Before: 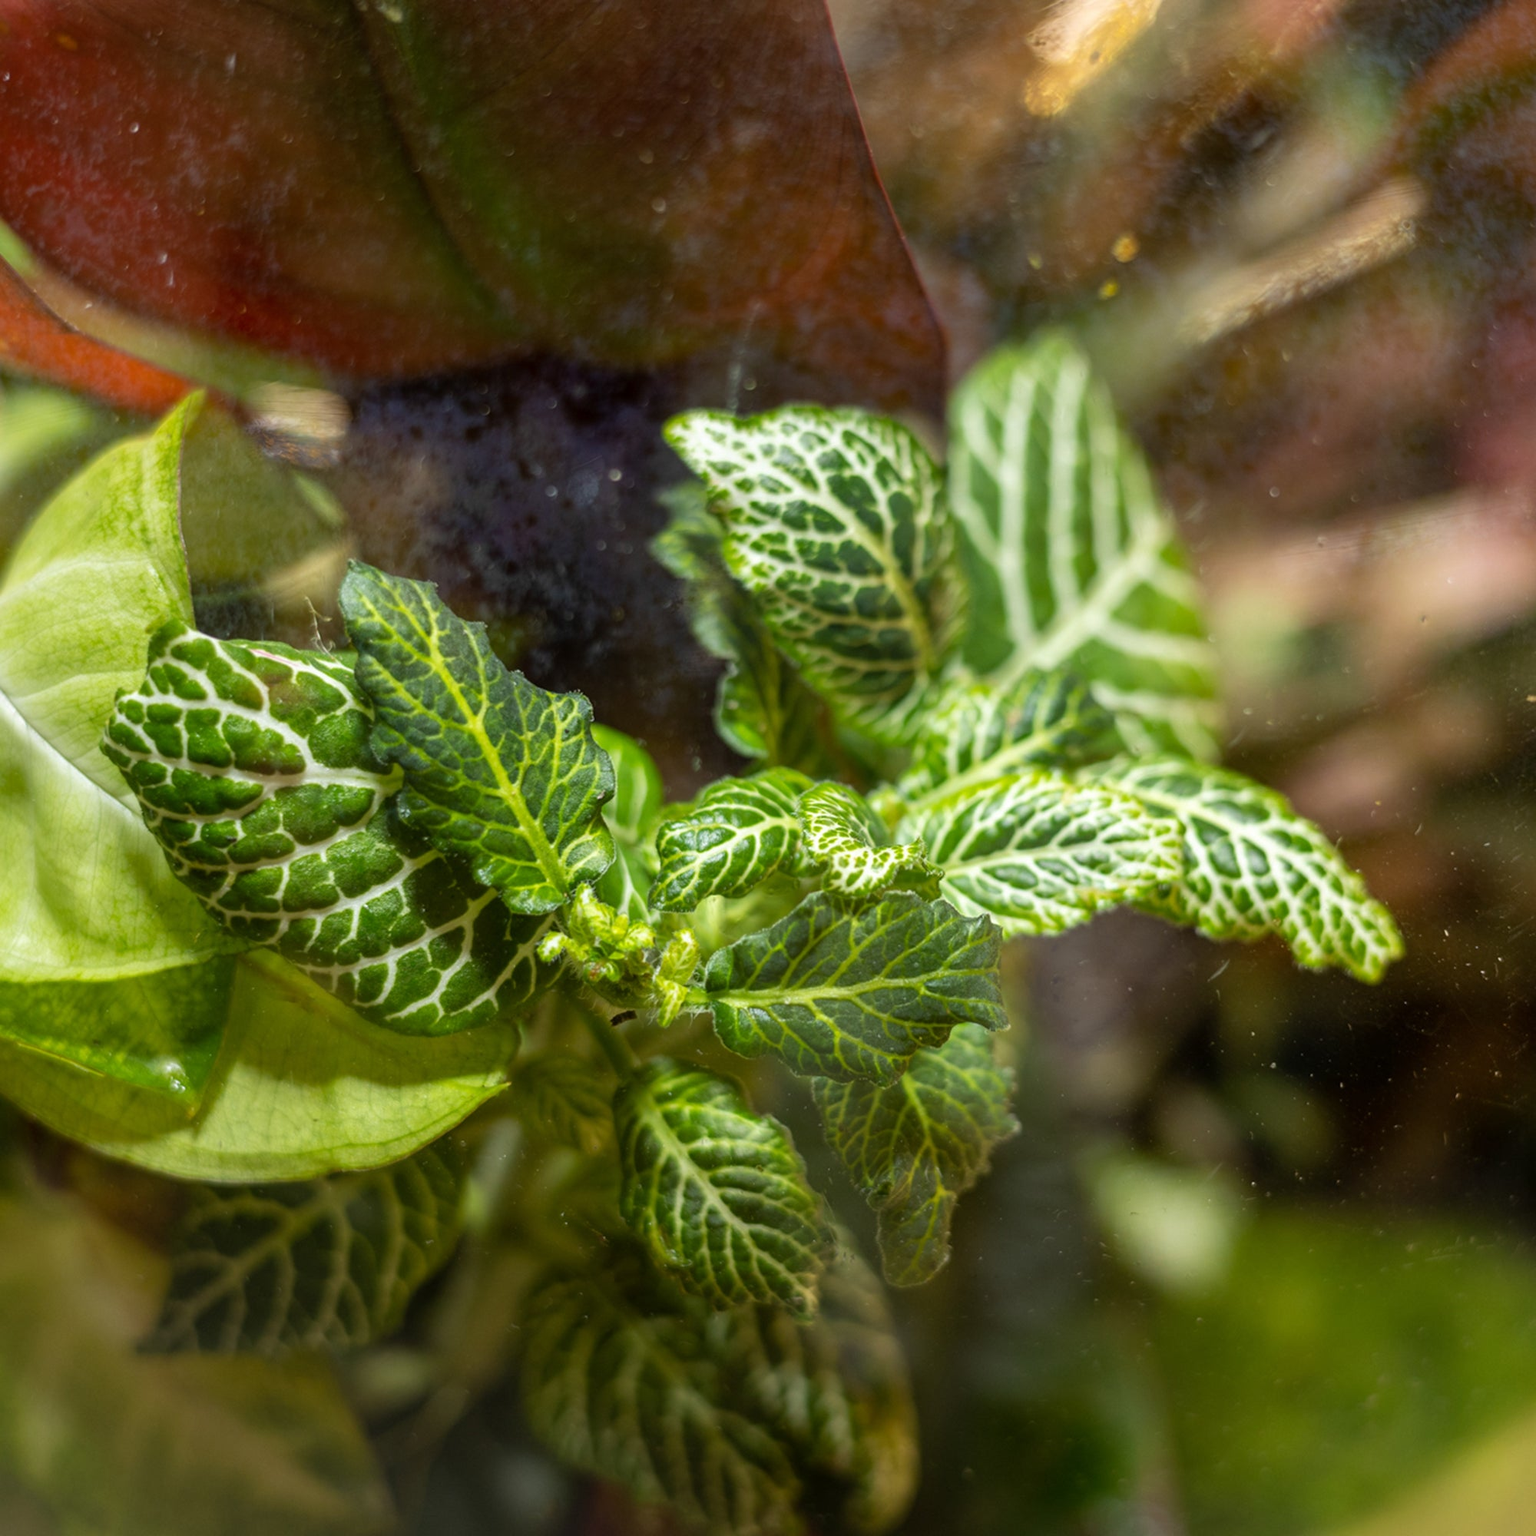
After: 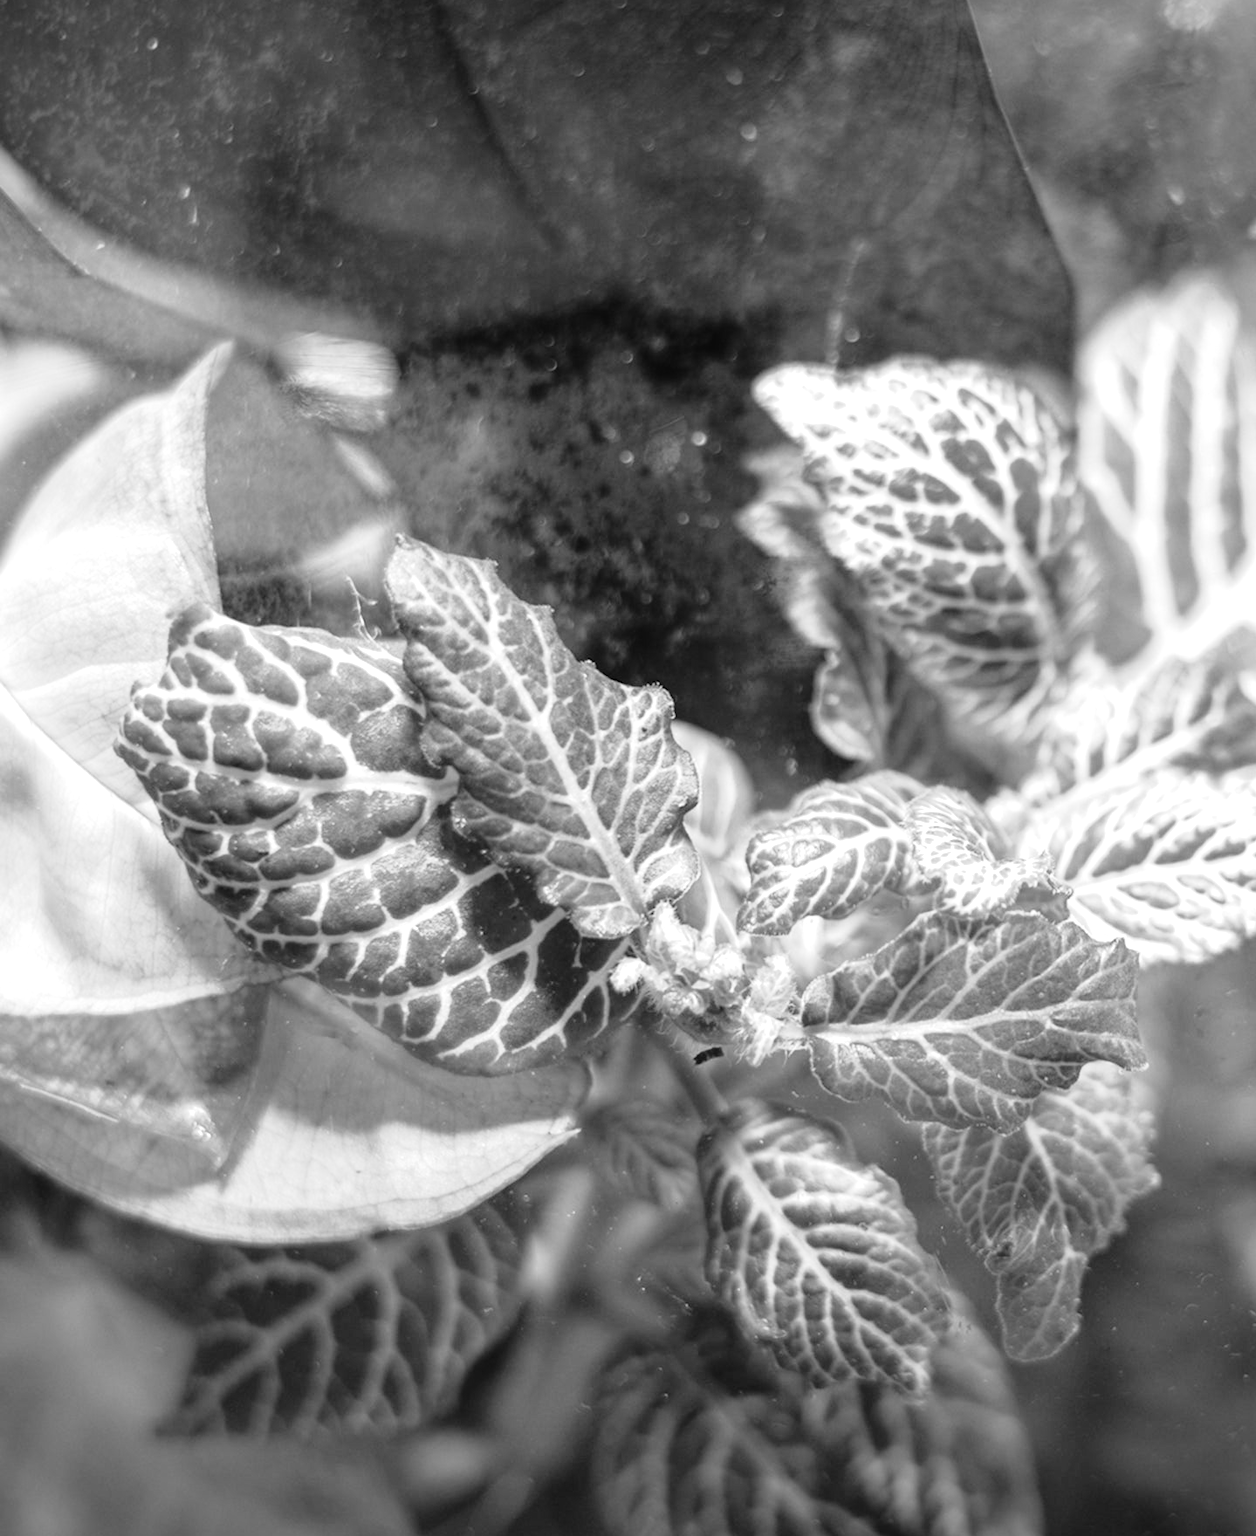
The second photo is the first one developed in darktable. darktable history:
tone curve: curves: ch0 [(0, 0.021) (0.049, 0.044) (0.152, 0.14) (0.328, 0.377) (0.473, 0.543) (0.641, 0.705) (0.85, 0.894) (1, 0.969)]; ch1 [(0, 0) (0.302, 0.331) (0.433, 0.432) (0.472, 0.47) (0.502, 0.503) (0.527, 0.516) (0.564, 0.573) (0.614, 0.626) (0.677, 0.701) (0.859, 0.885) (1, 1)]; ch2 [(0, 0) (0.33, 0.301) (0.447, 0.44) (0.487, 0.496) (0.502, 0.516) (0.535, 0.563) (0.565, 0.597) (0.608, 0.641) (1, 1)], color space Lab, independent channels, preserve colors none
exposure: black level correction 0, exposure 0.95 EV, compensate exposure bias true, compensate highlight preservation false
crop: top 5.803%, right 27.864%, bottom 5.804%
monochrome: on, module defaults
vignetting: fall-off start 97.23%, saturation -0.024, center (-0.033, -0.042), width/height ratio 1.179, unbound false
white balance: red 0.967, blue 1.119, emerald 0.756
